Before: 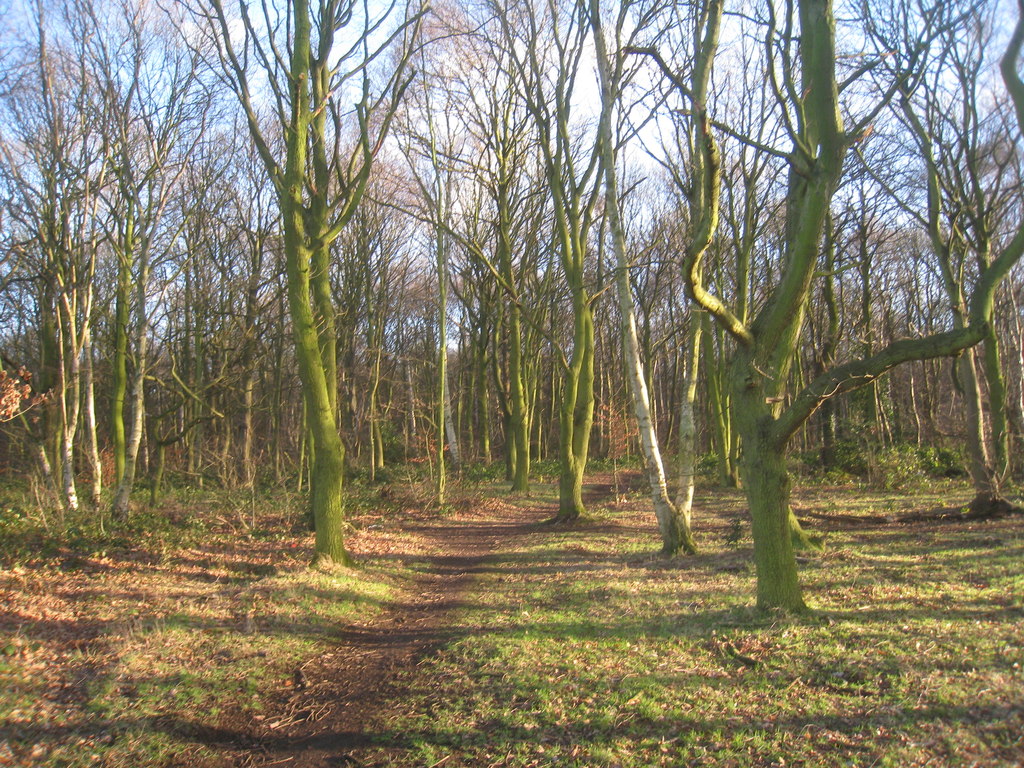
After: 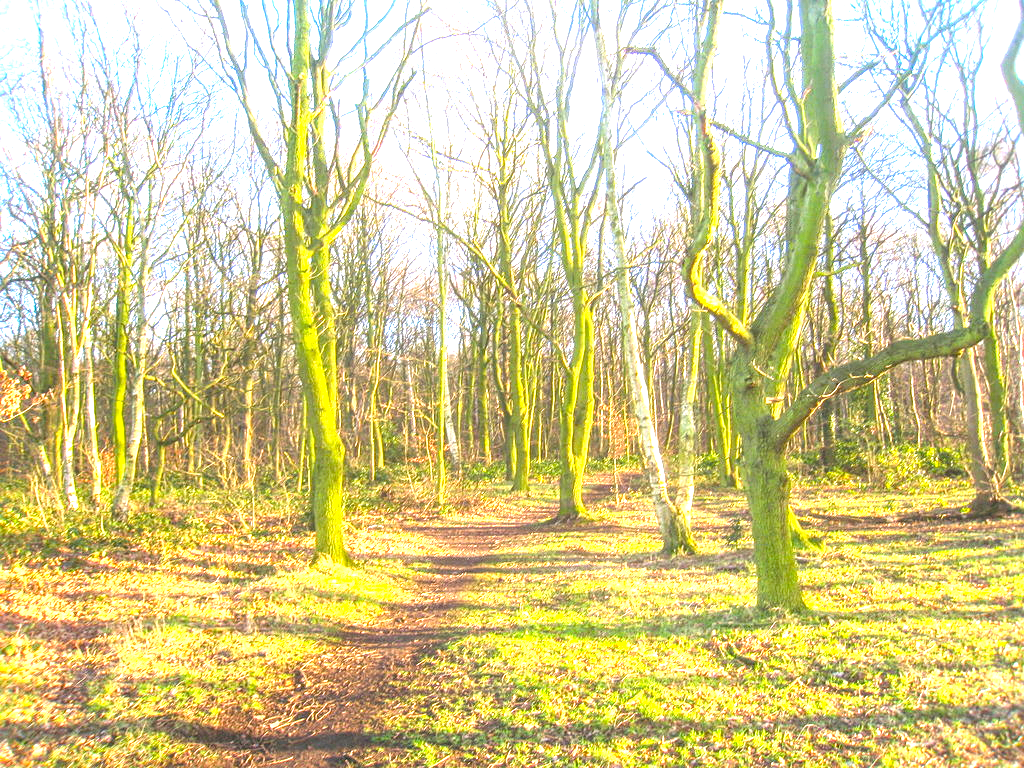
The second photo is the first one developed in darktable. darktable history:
local contrast: highlights 0%, shadows 0%, detail 133%
sharpen: amount 0.2
exposure: black level correction 0.001, exposure 1.822 EV, compensate exposure bias true, compensate highlight preservation false
color balance rgb: linear chroma grading › global chroma 9.31%, global vibrance 41.49%
